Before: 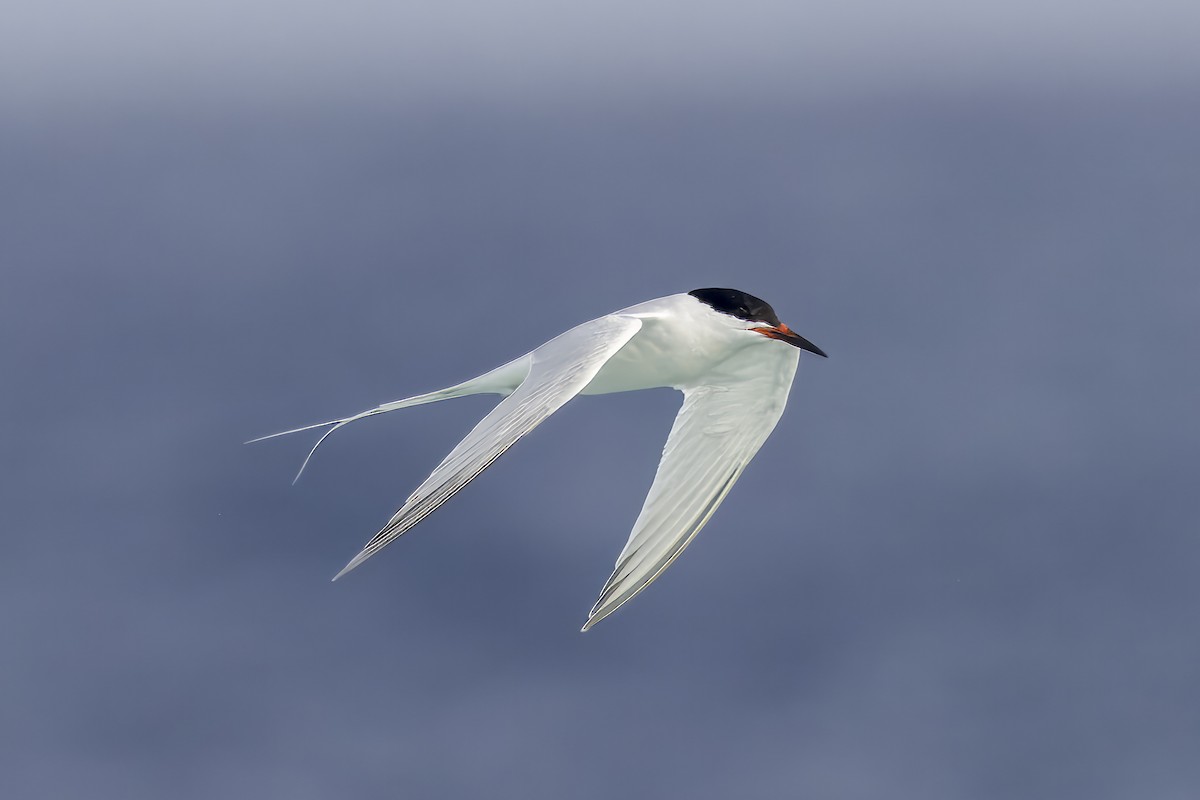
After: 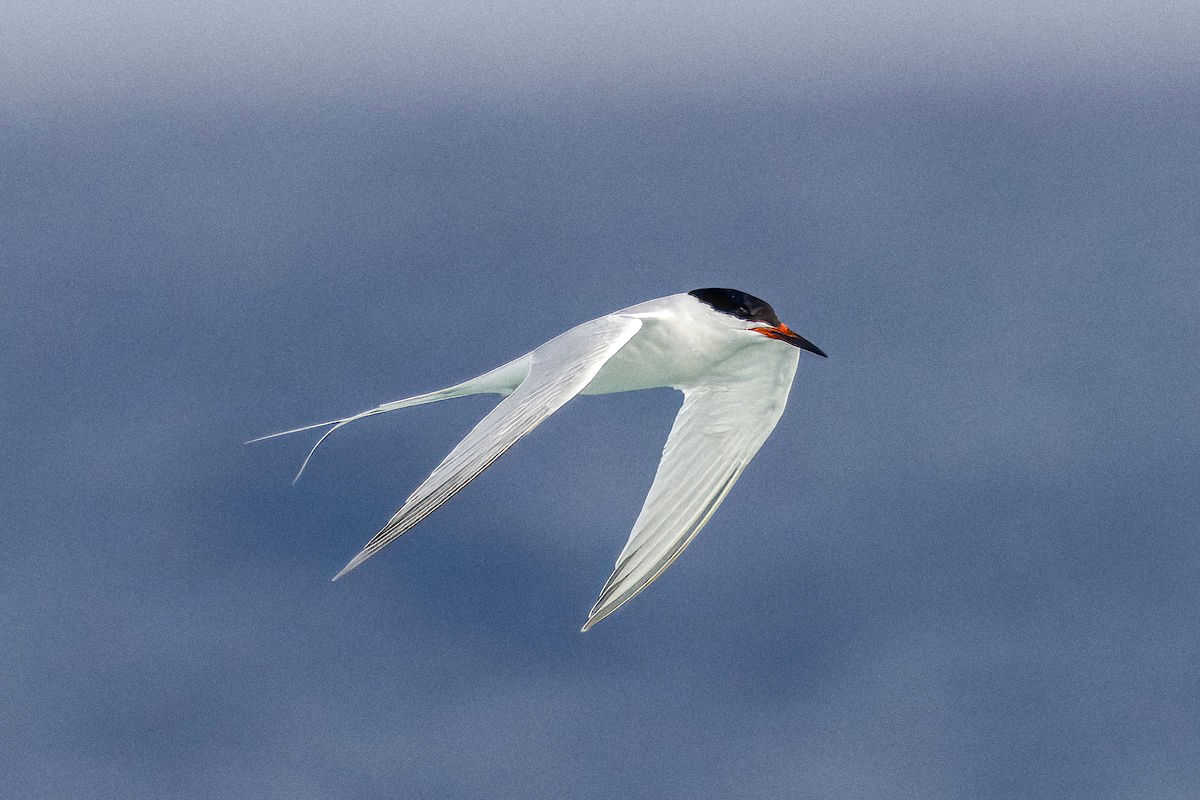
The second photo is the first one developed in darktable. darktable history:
grain: coarseness 0.47 ISO
color balance rgb: perceptual saturation grading › global saturation 20%, perceptual saturation grading › highlights -25%, perceptual saturation grading › shadows 50%, global vibrance -25%
local contrast: on, module defaults
